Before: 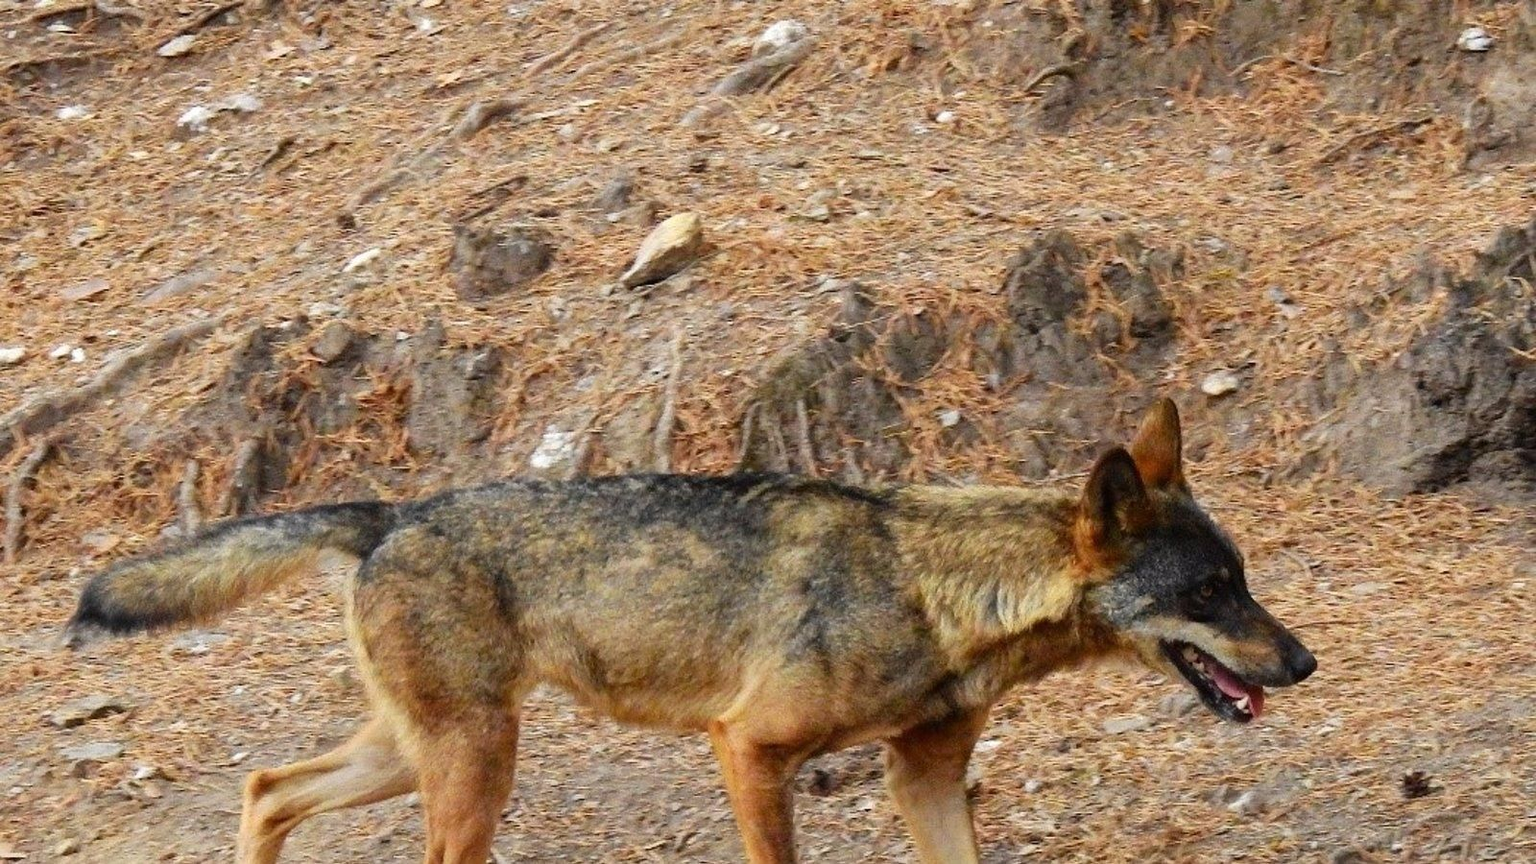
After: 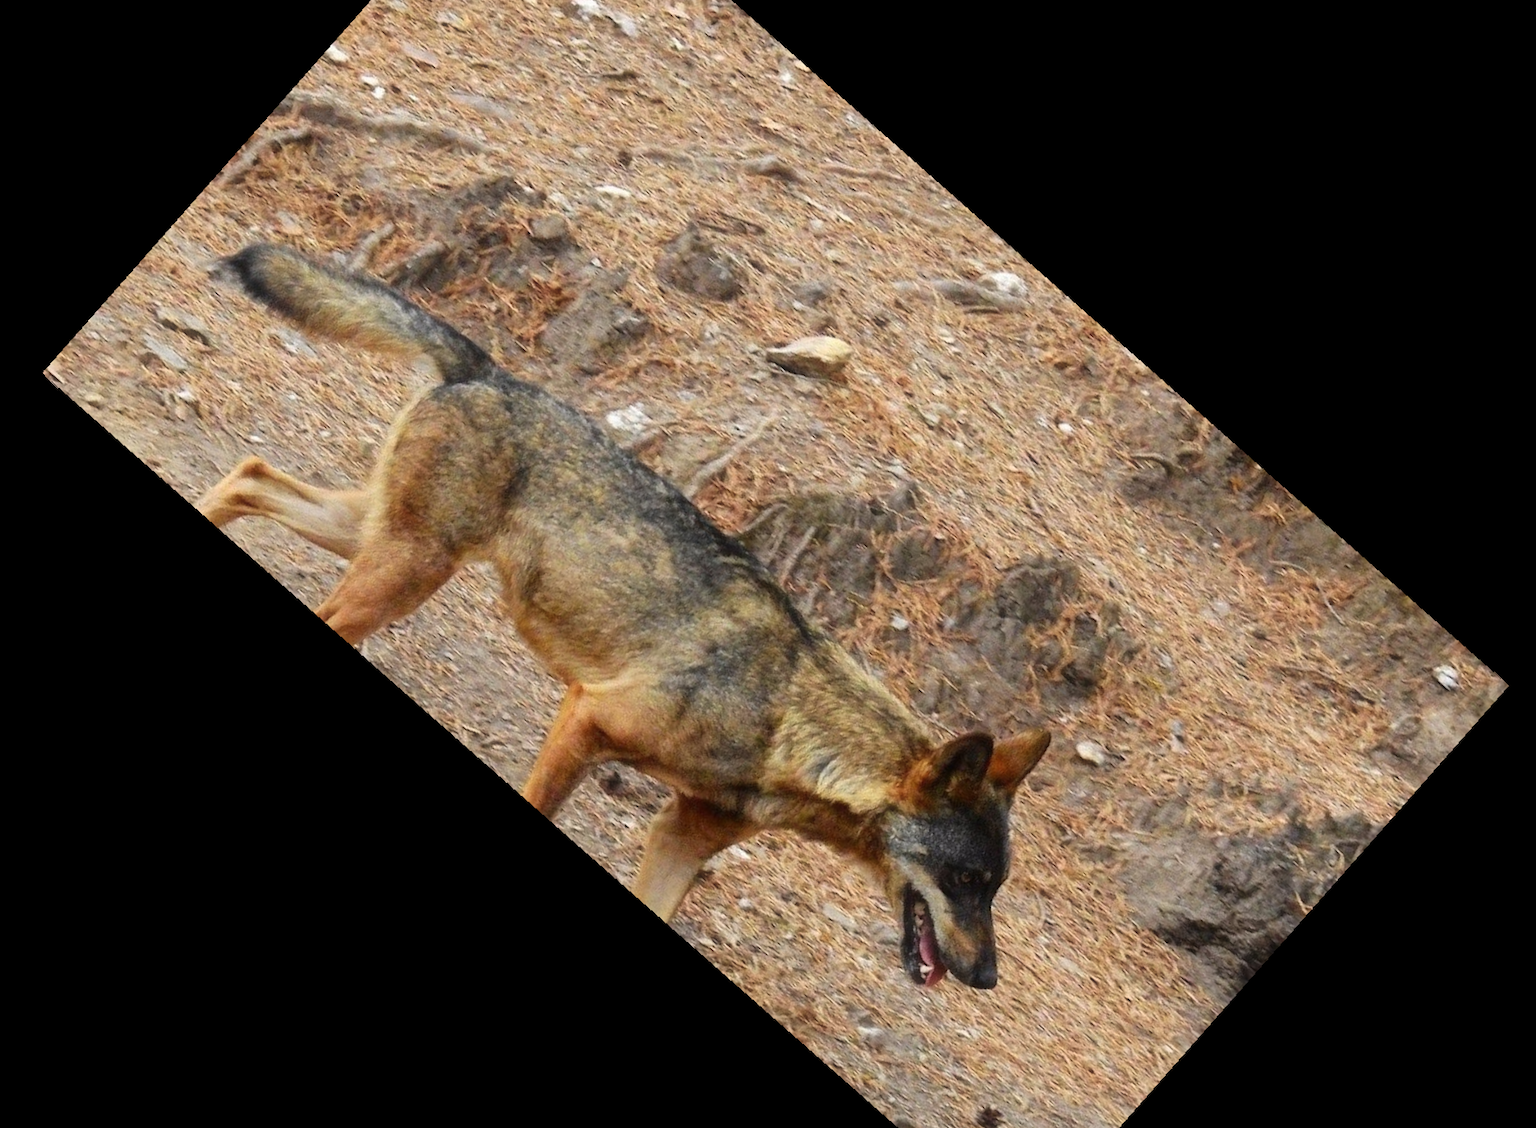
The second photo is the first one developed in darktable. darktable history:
crop and rotate: angle -46.26°, top 16.234%, right 0.912%, bottom 11.704%
haze removal: strength -0.09, adaptive false
rotate and perspective: rotation -4.86°, automatic cropping off
